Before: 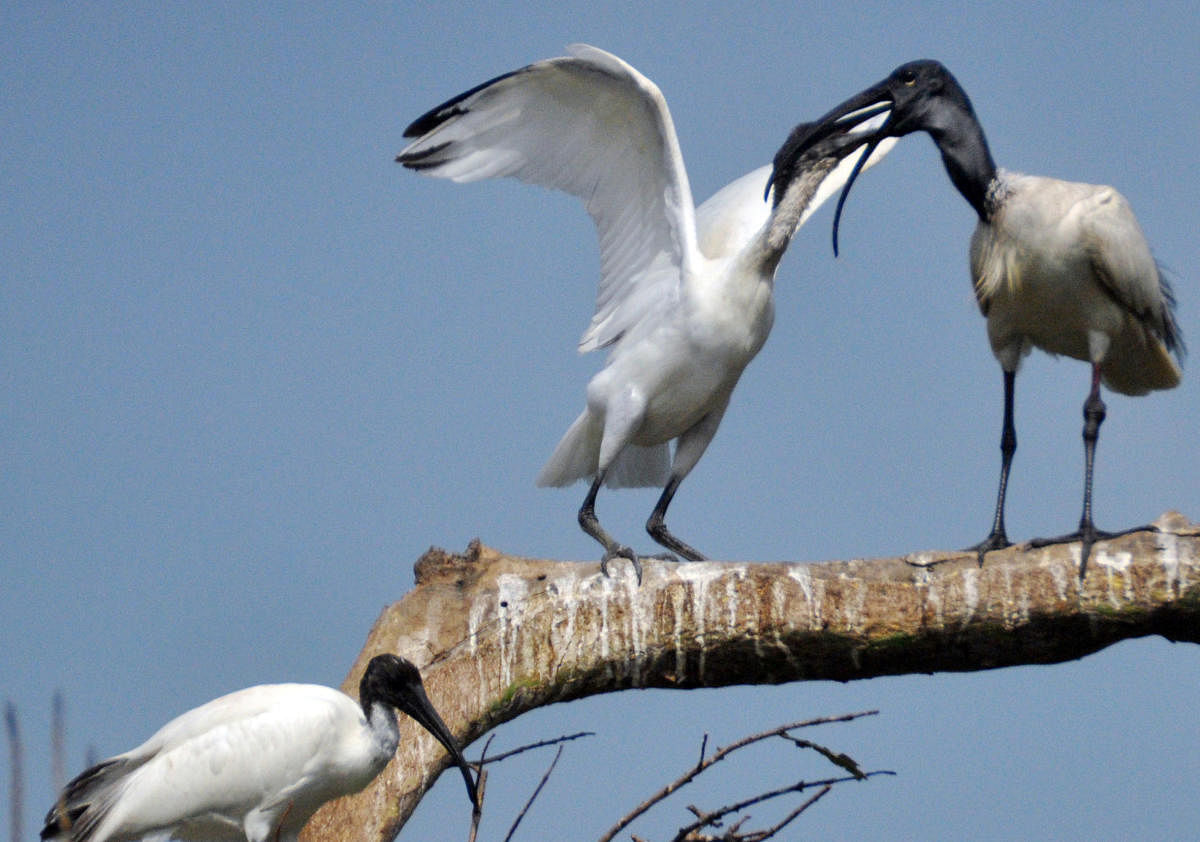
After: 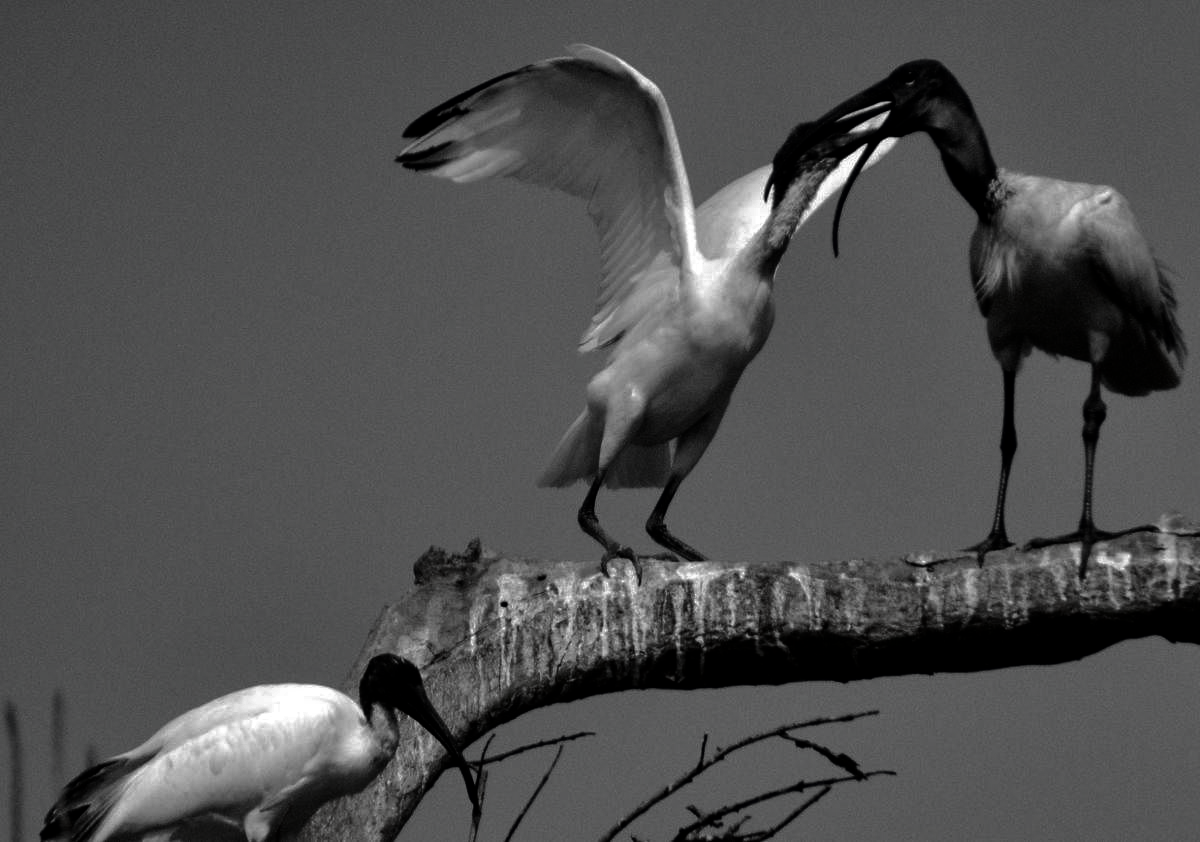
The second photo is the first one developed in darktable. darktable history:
tone curve: curves: ch0 [(0, 0) (0.004, 0.008) (0.077, 0.156) (0.169, 0.29) (0.774, 0.774) (1, 1)], preserve colors none
contrast brightness saturation: contrast 0.025, brightness -0.983, saturation -0.984
